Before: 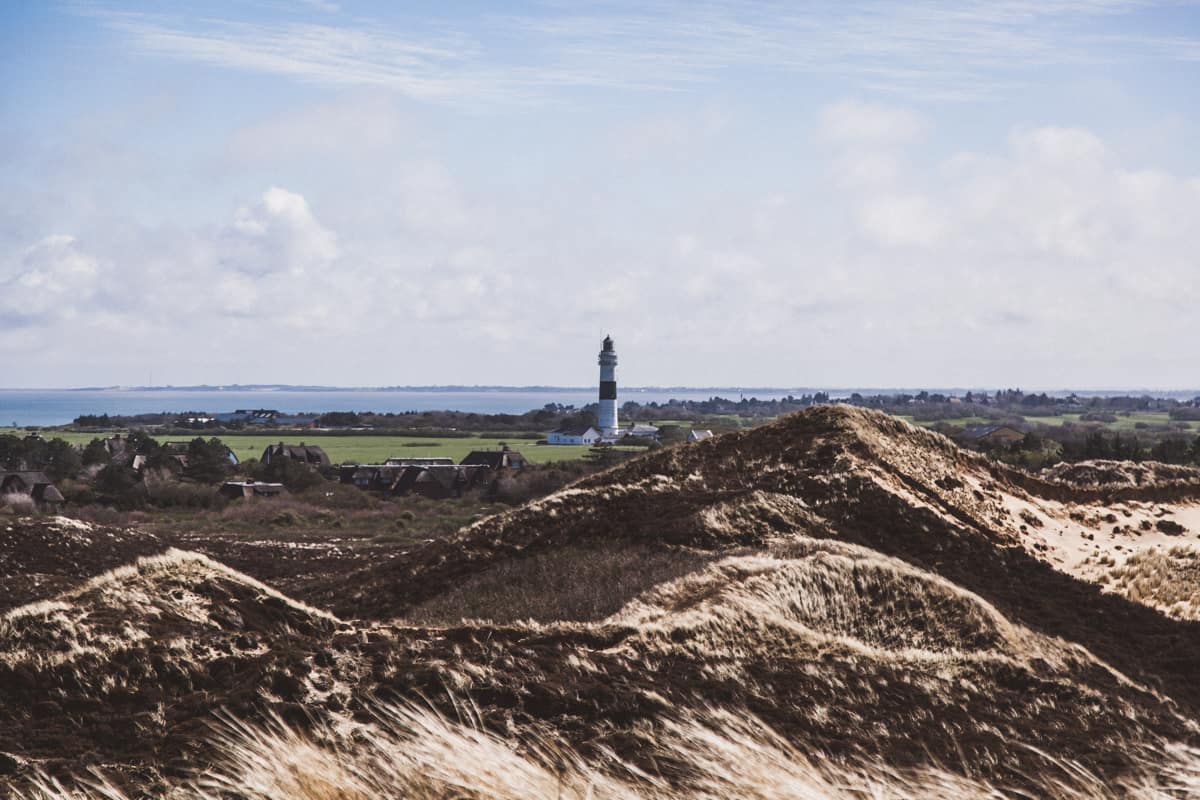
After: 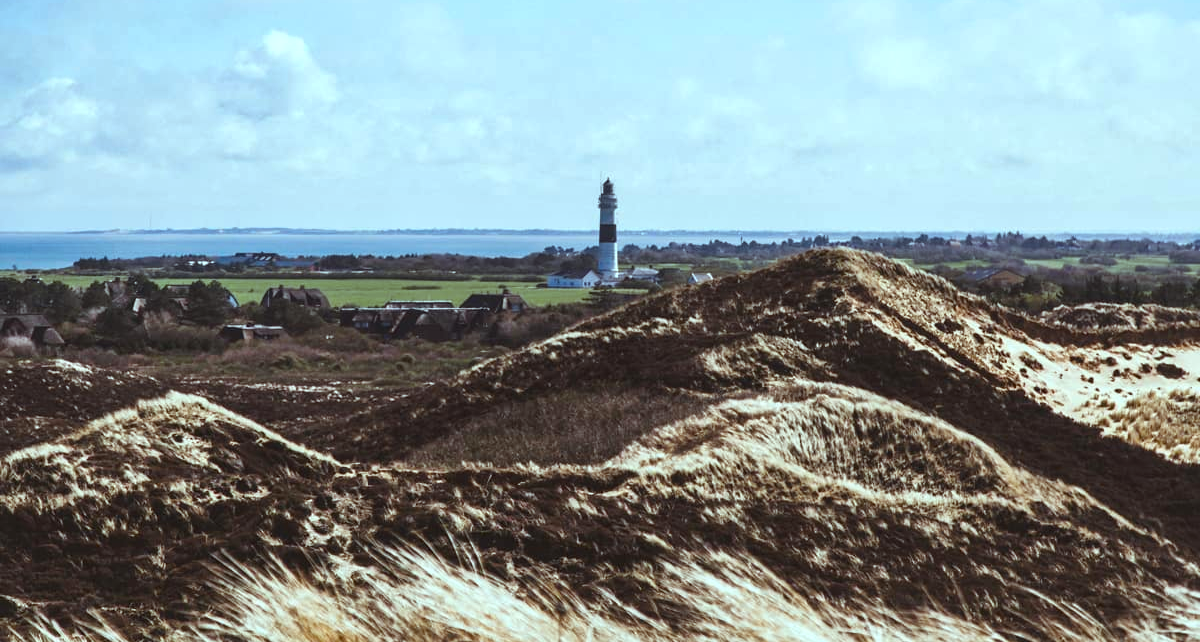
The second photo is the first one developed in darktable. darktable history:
crop and rotate: top 19.726%
tone equalizer: on, module defaults
local contrast: mode bilateral grid, contrast 21, coarseness 51, detail 120%, midtone range 0.2
color balance rgb: highlights gain › luminance 15.395%, highlights gain › chroma 3.879%, highlights gain › hue 210.07°, perceptual saturation grading › global saturation 25.226%
